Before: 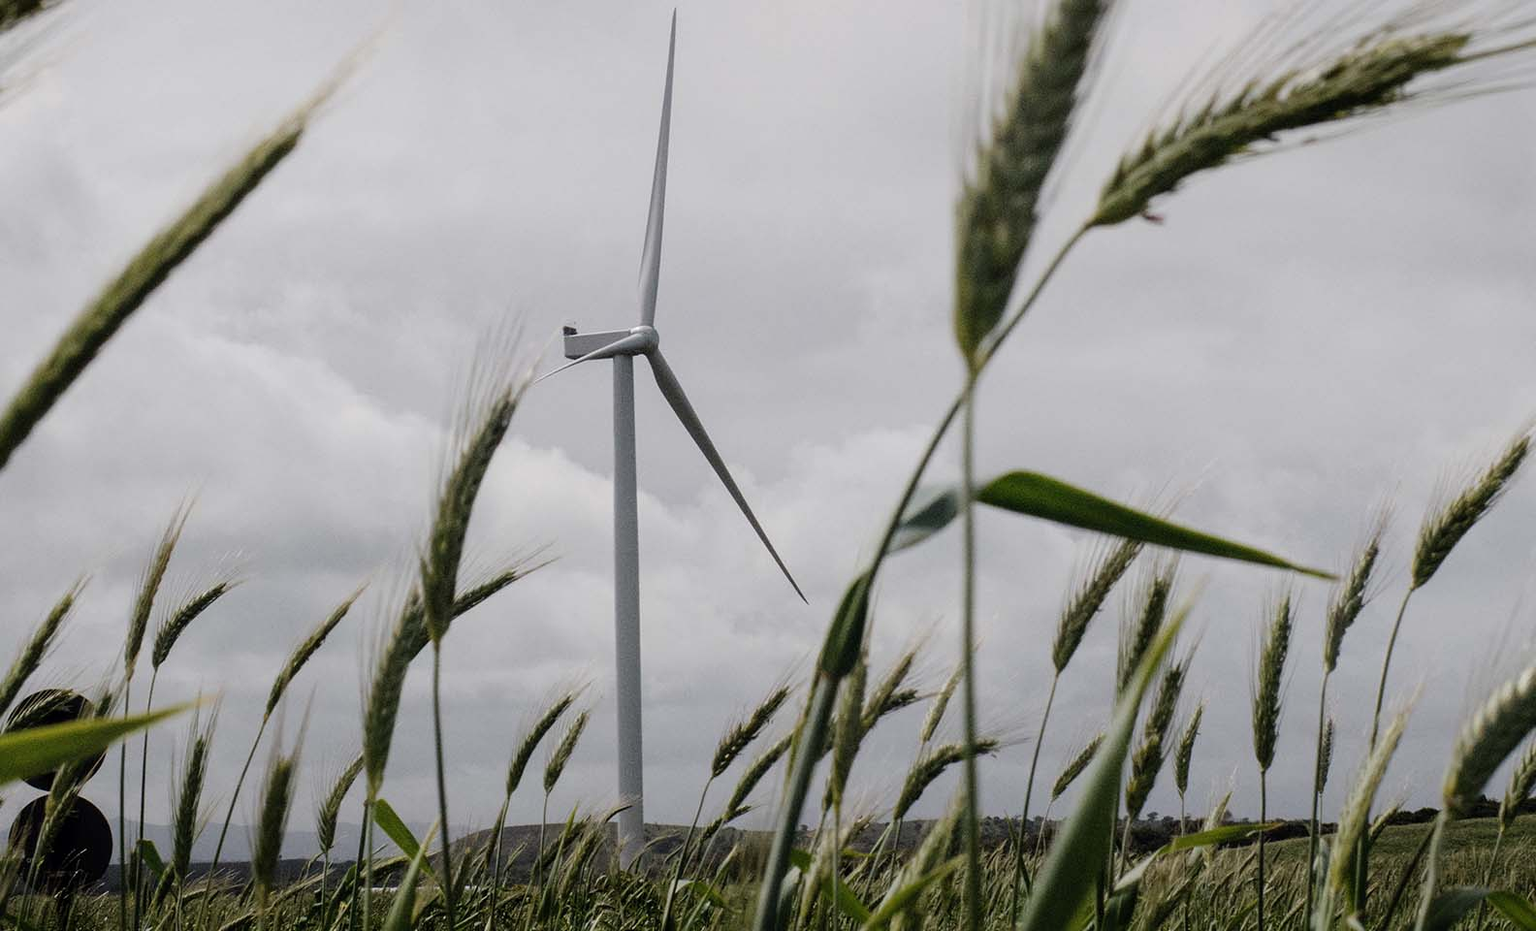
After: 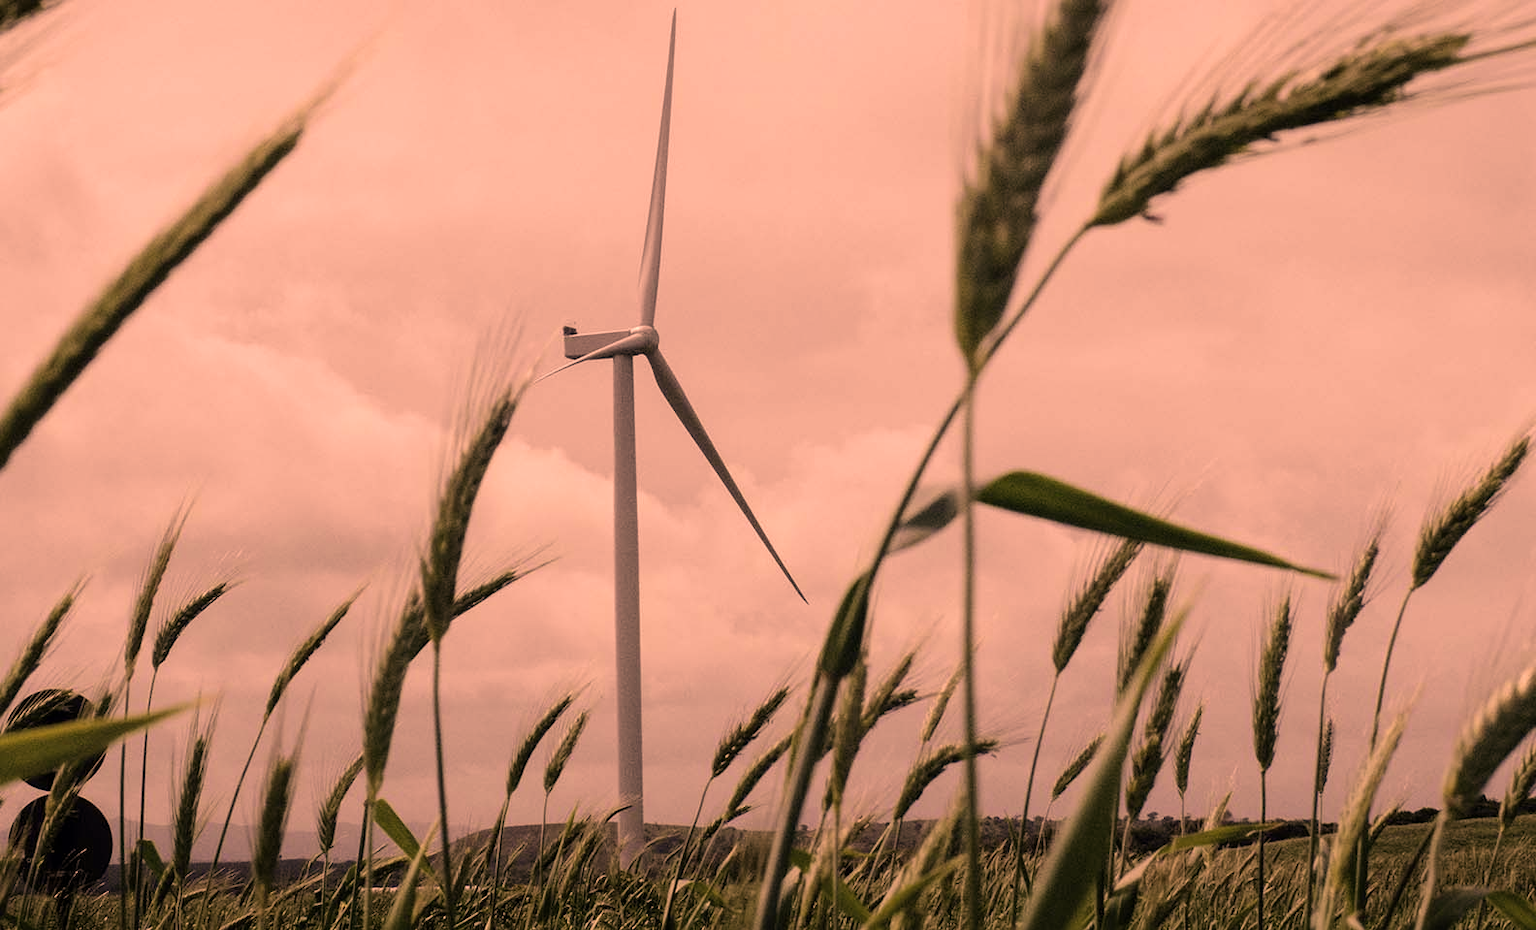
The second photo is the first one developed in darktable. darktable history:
color zones: curves: ch1 [(0, 0.513) (0.143, 0.524) (0.286, 0.511) (0.429, 0.506) (0.571, 0.503) (0.714, 0.503) (0.857, 0.508) (1, 0.513)]
color correction: highlights a* 40, highlights b* 40, saturation 0.69
velvia: on, module defaults
